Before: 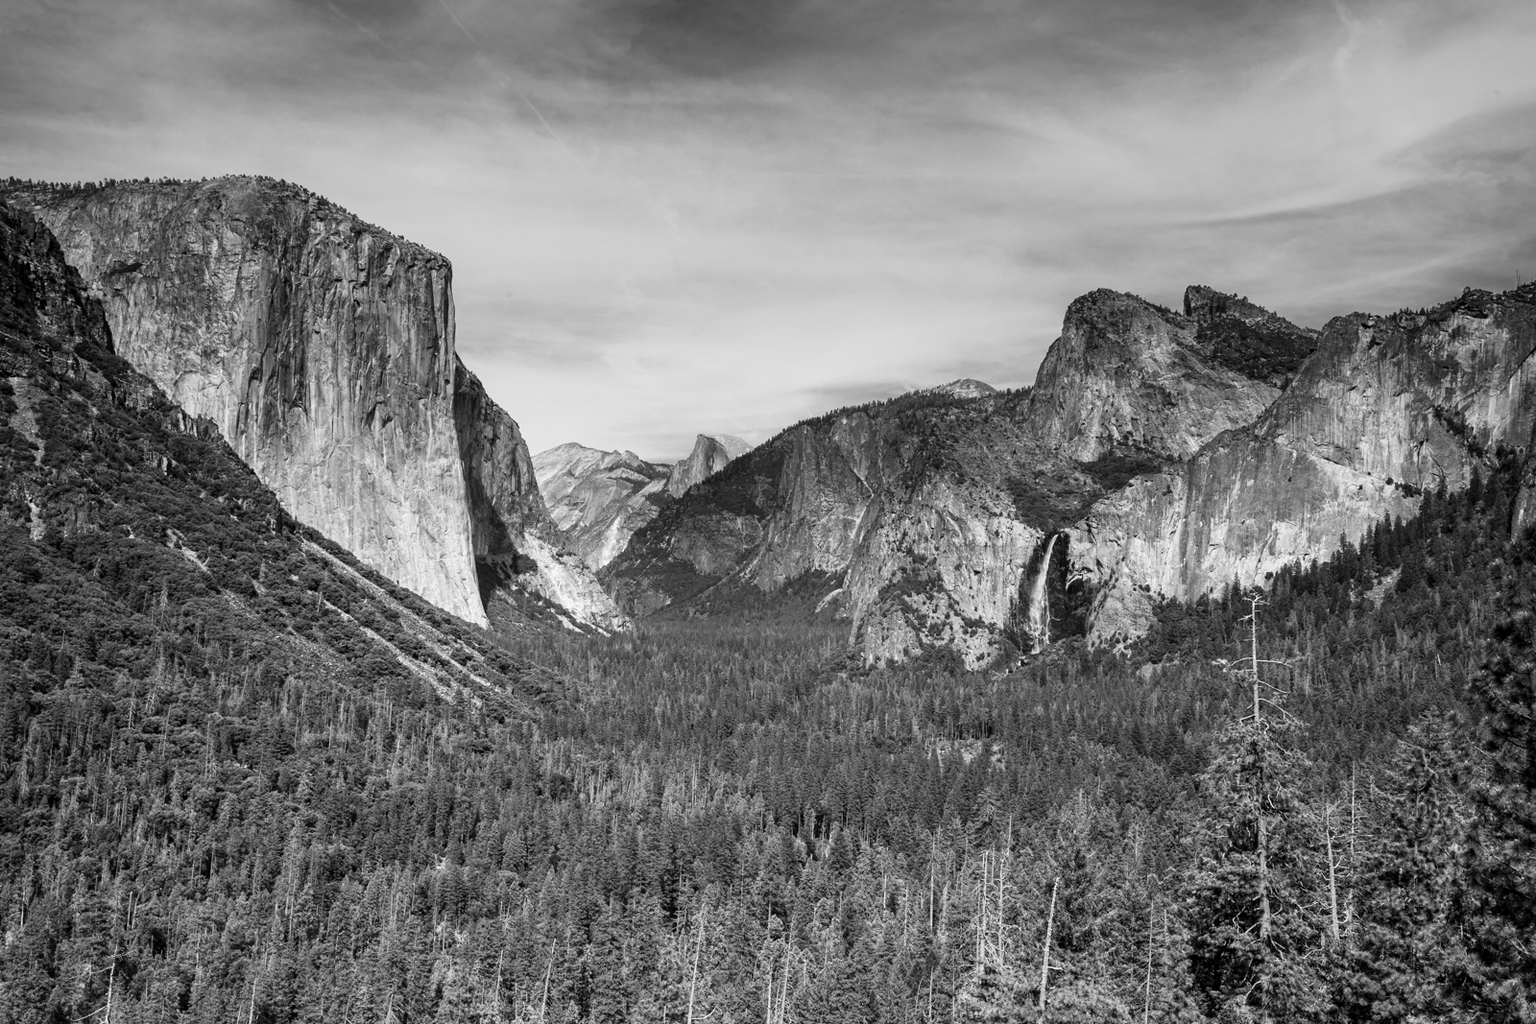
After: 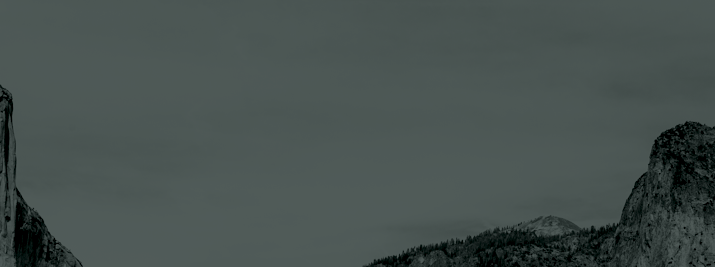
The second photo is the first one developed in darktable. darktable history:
color balance rgb: perceptual saturation grading › global saturation 25%, perceptual brilliance grading › mid-tones 10%, perceptual brilliance grading › shadows 15%, global vibrance 20%
colorize: hue 90°, saturation 19%, lightness 1.59%, version 1
base curve: curves: ch0 [(0, 0) (0.028, 0.03) (0.121, 0.232) (0.46, 0.748) (0.859, 0.968) (1, 1)], preserve colors none
crop: left 28.64%, top 16.832%, right 26.637%, bottom 58.055%
